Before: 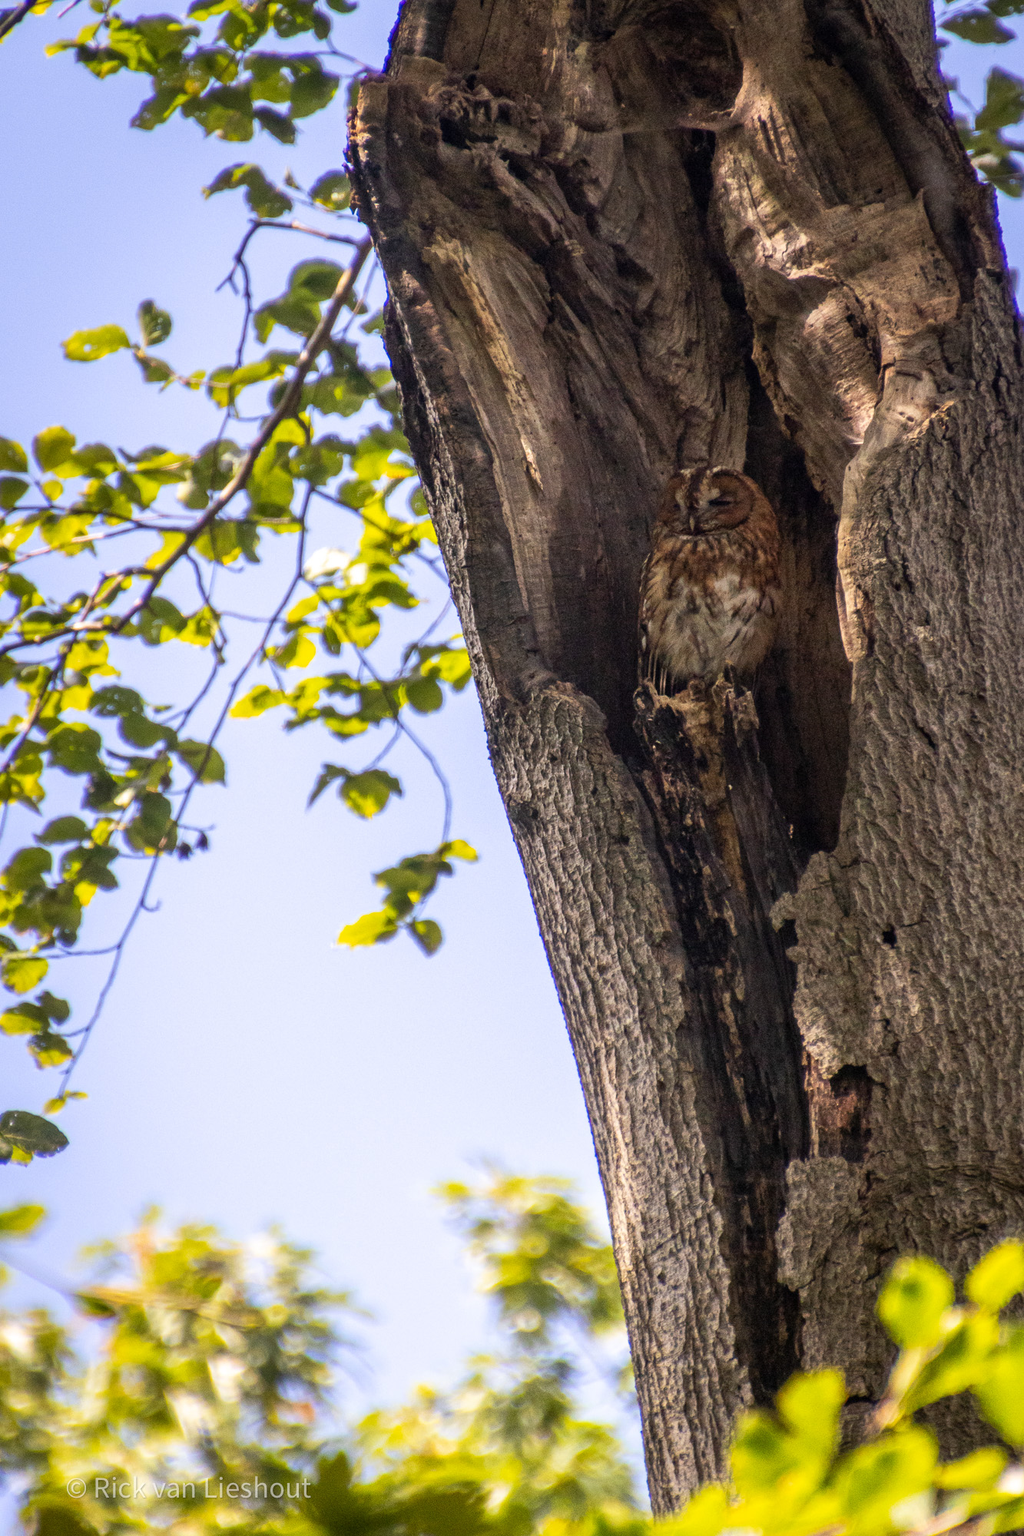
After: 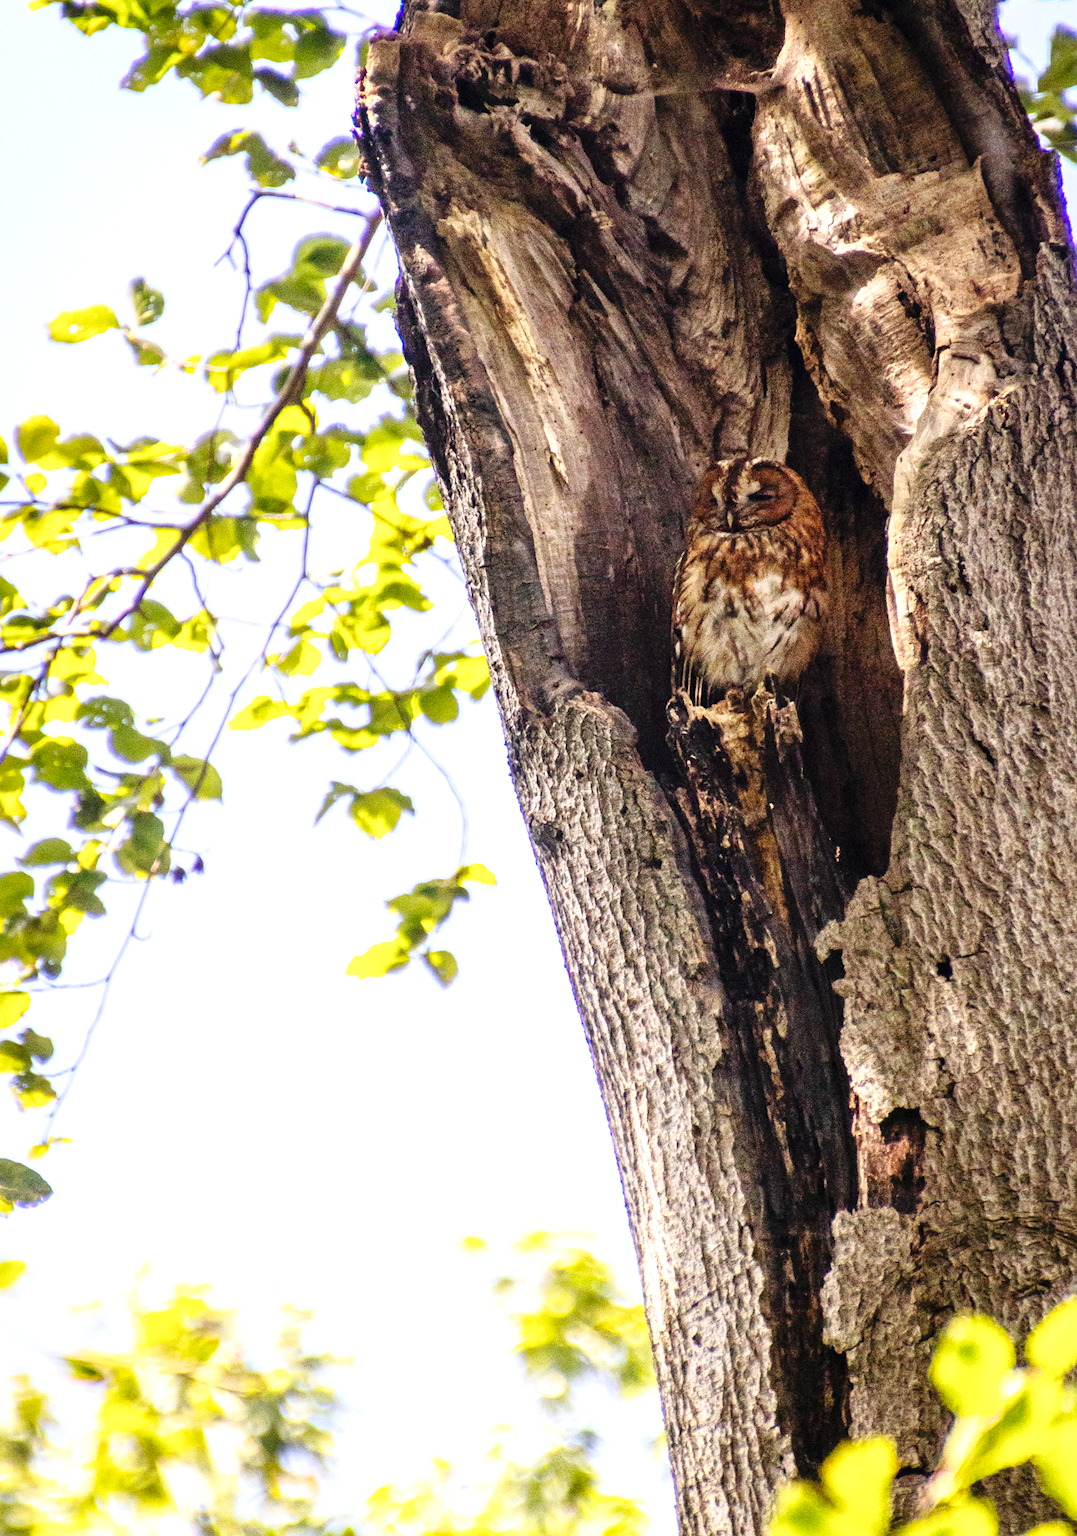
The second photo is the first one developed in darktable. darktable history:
exposure: black level correction 0, exposure 0.897 EV, compensate exposure bias true, compensate highlight preservation false
base curve: curves: ch0 [(0, 0) (0.036, 0.025) (0.121, 0.166) (0.206, 0.329) (0.605, 0.79) (1, 1)], preserve colors none
crop: left 2%, top 2.97%, right 1.112%, bottom 4.933%
